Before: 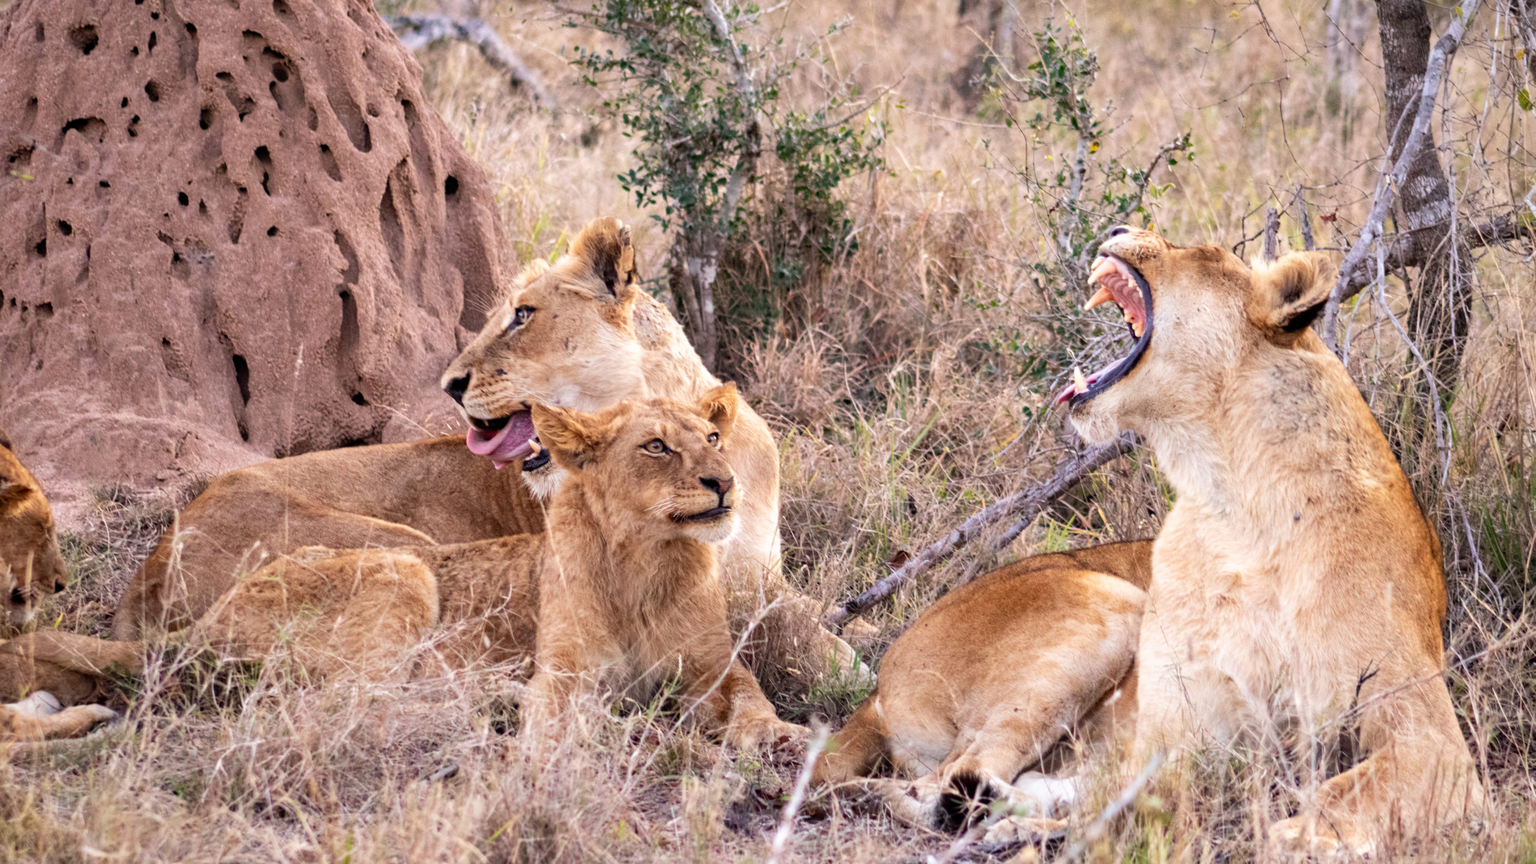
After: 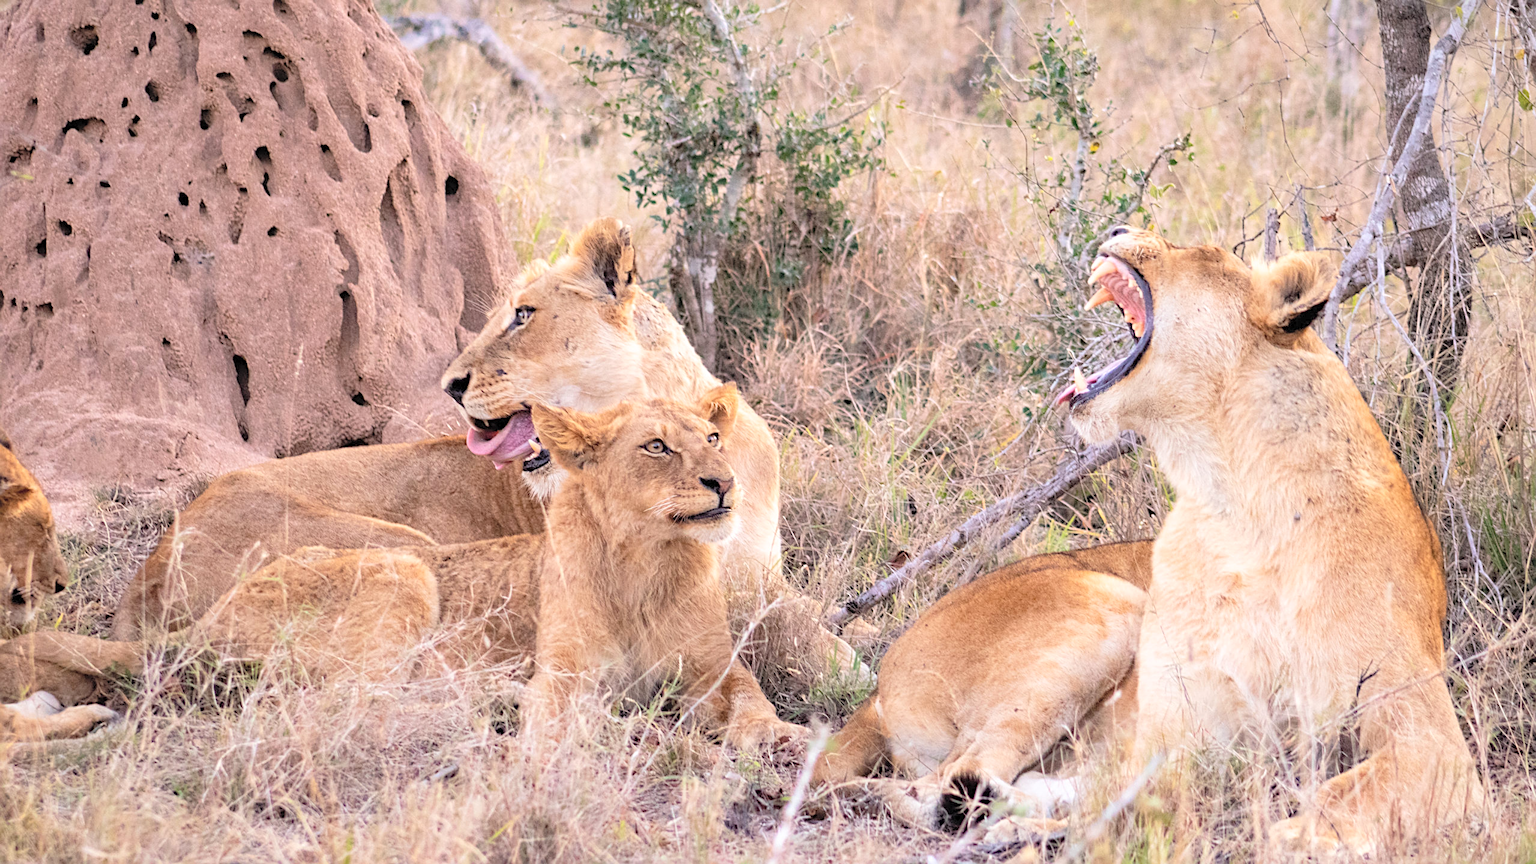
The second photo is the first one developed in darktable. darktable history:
sharpen: on, module defaults
contrast brightness saturation: brightness 0.282
